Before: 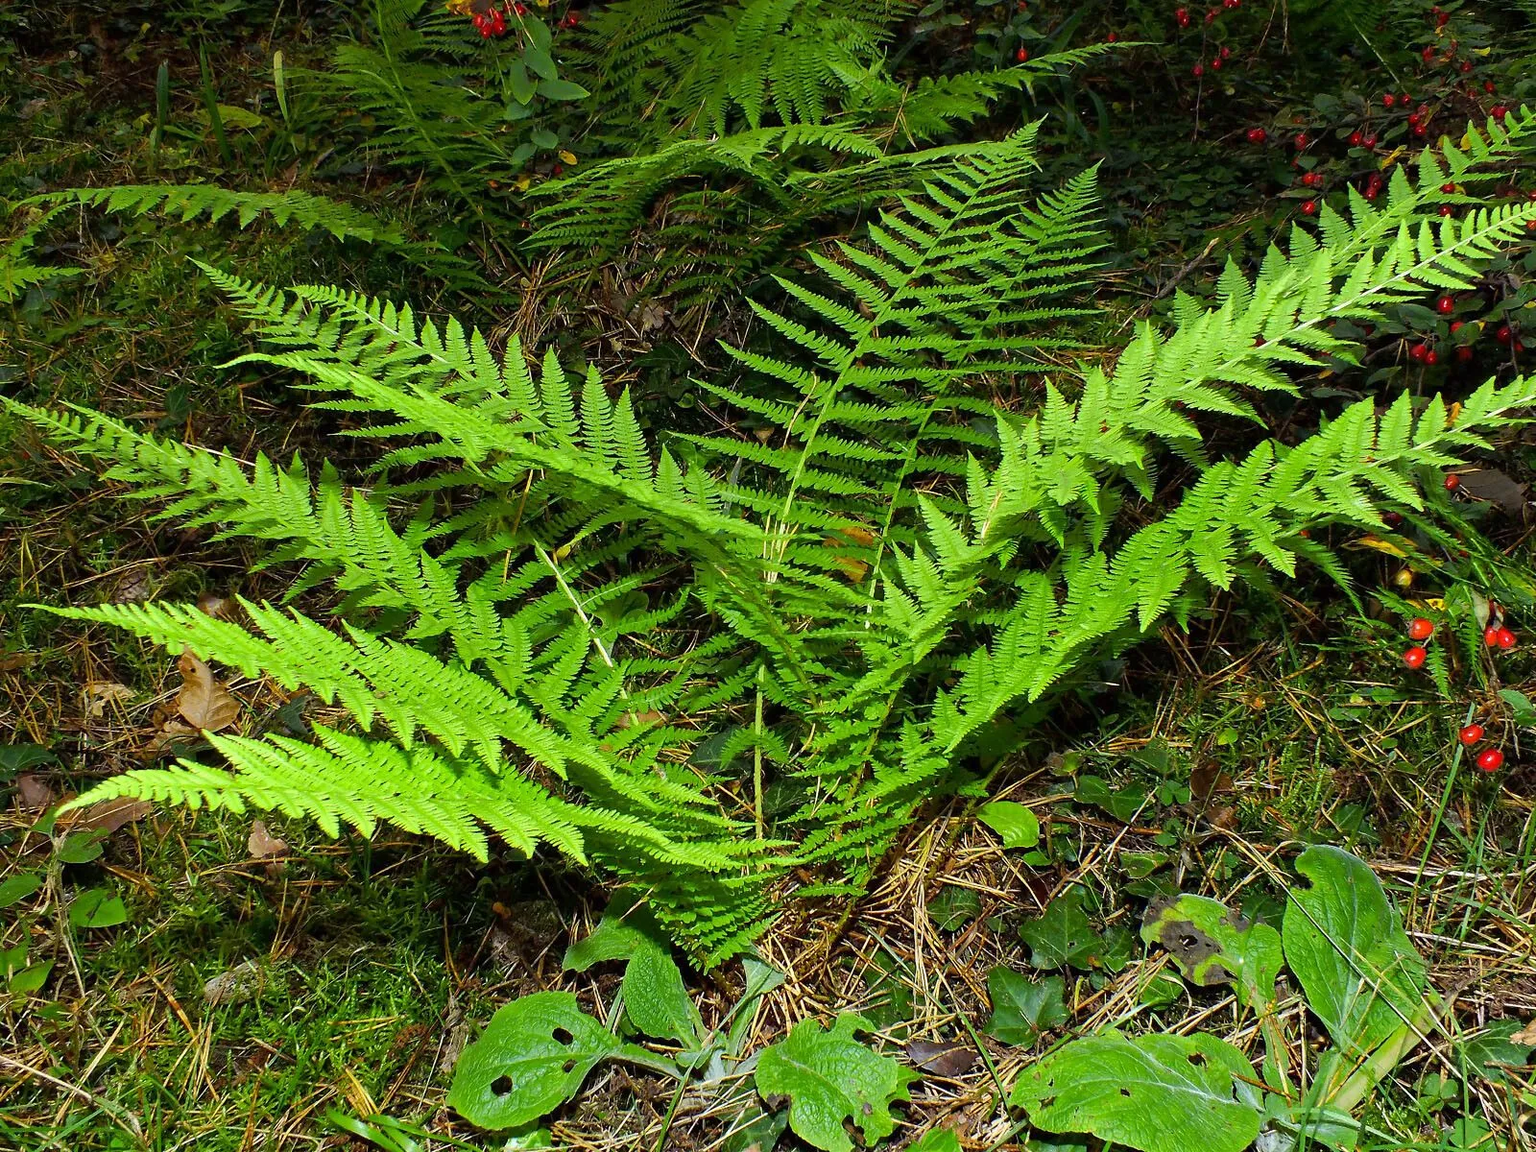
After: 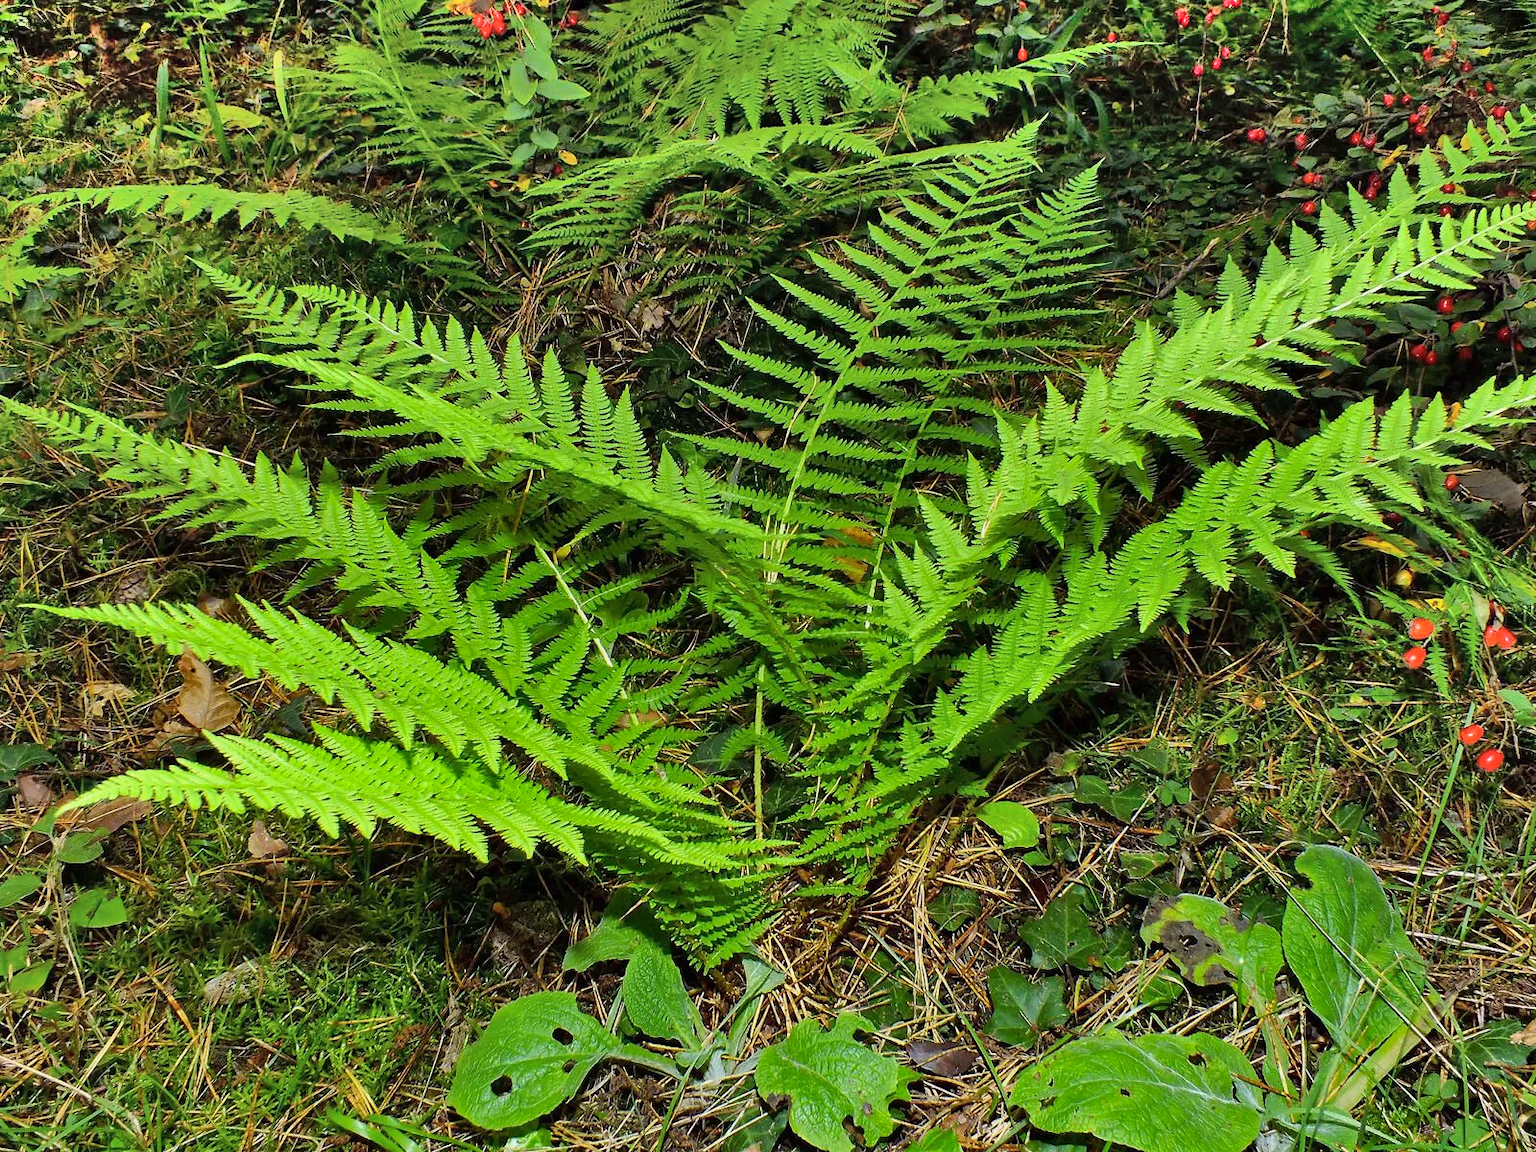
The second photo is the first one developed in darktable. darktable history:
shadows and highlights: radius 123.93, shadows 99.58, white point adjustment -3.13, highlights -98.52, soften with gaussian
